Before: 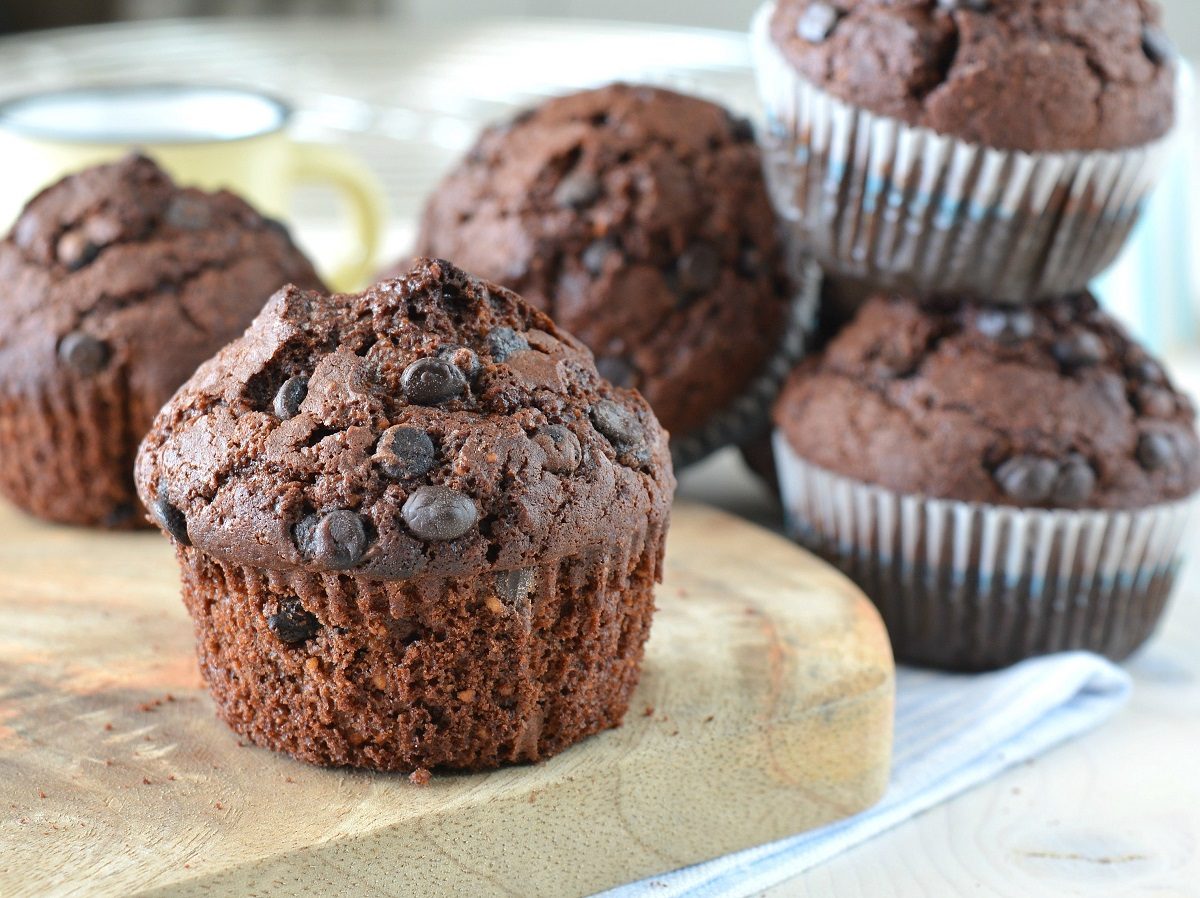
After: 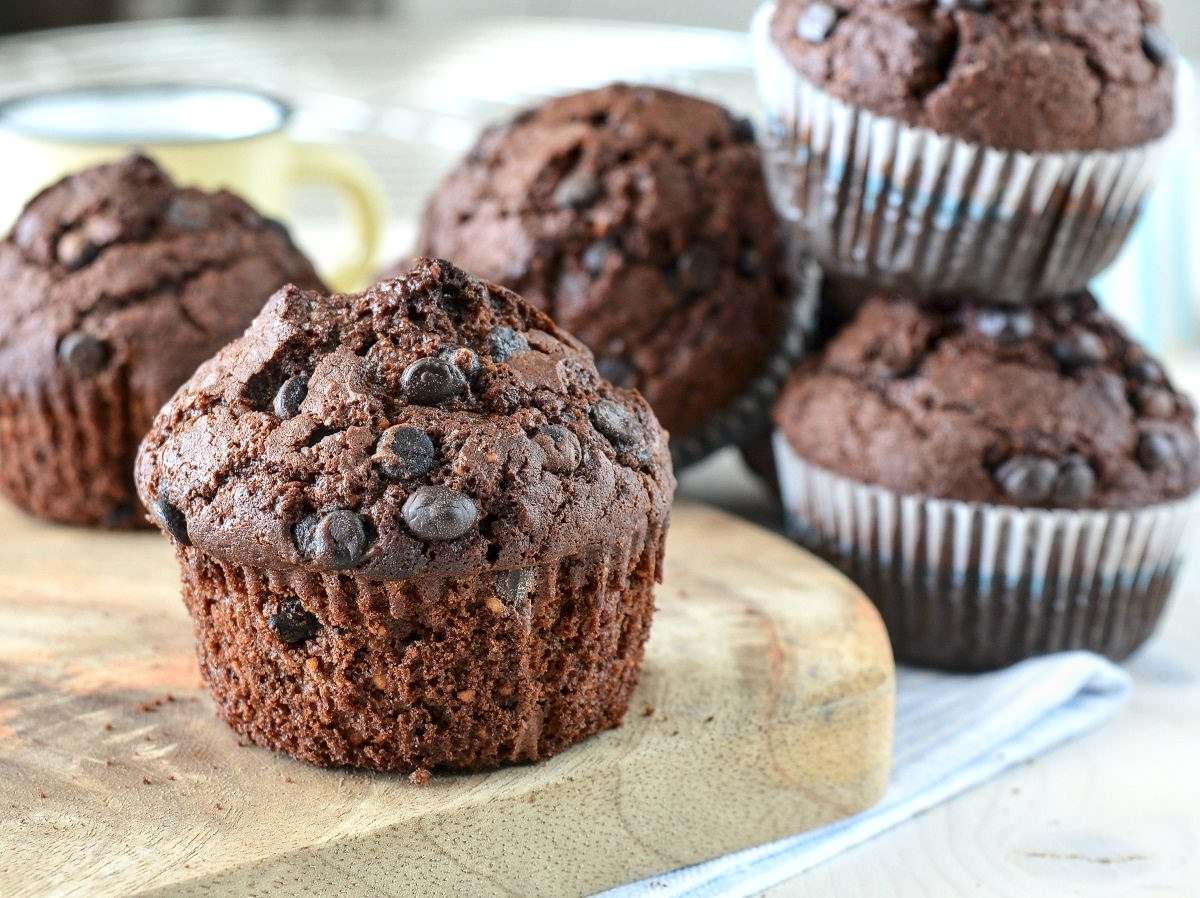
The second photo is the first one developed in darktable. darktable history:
contrast brightness saturation: contrast 0.138
local contrast: on, module defaults
